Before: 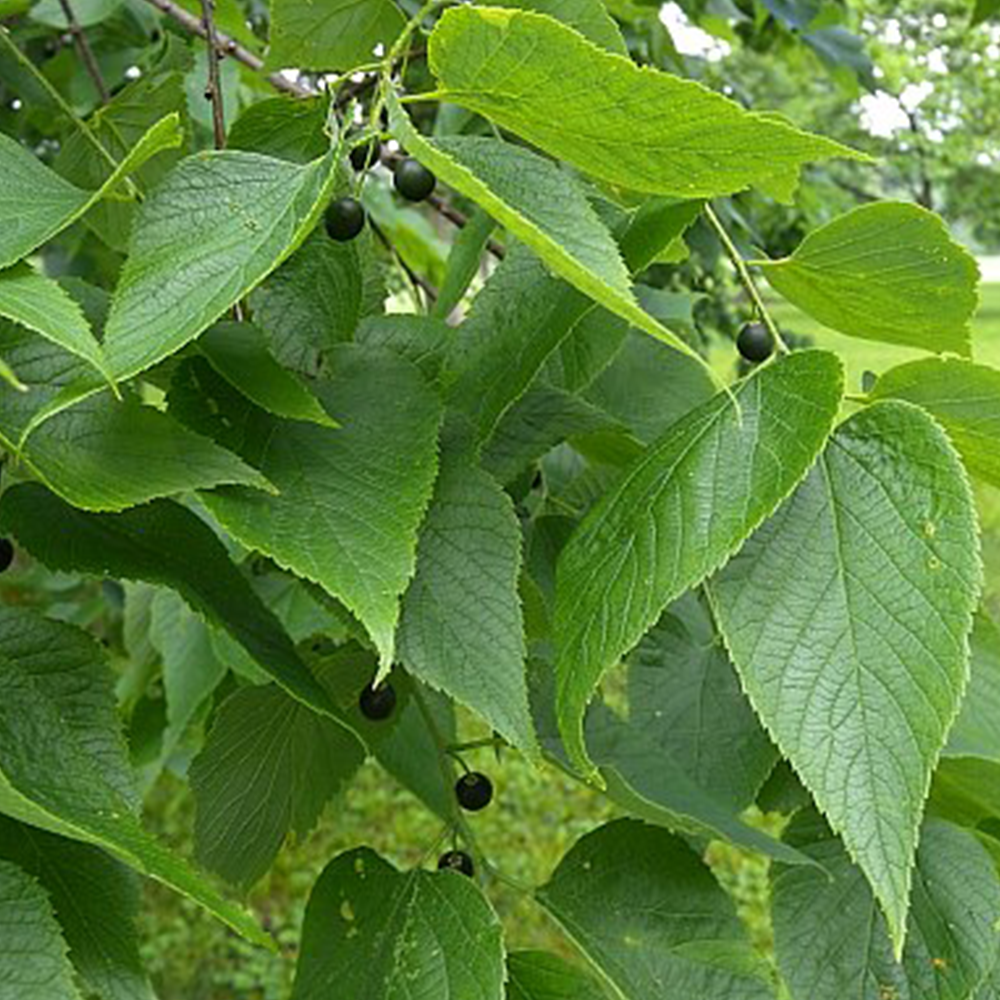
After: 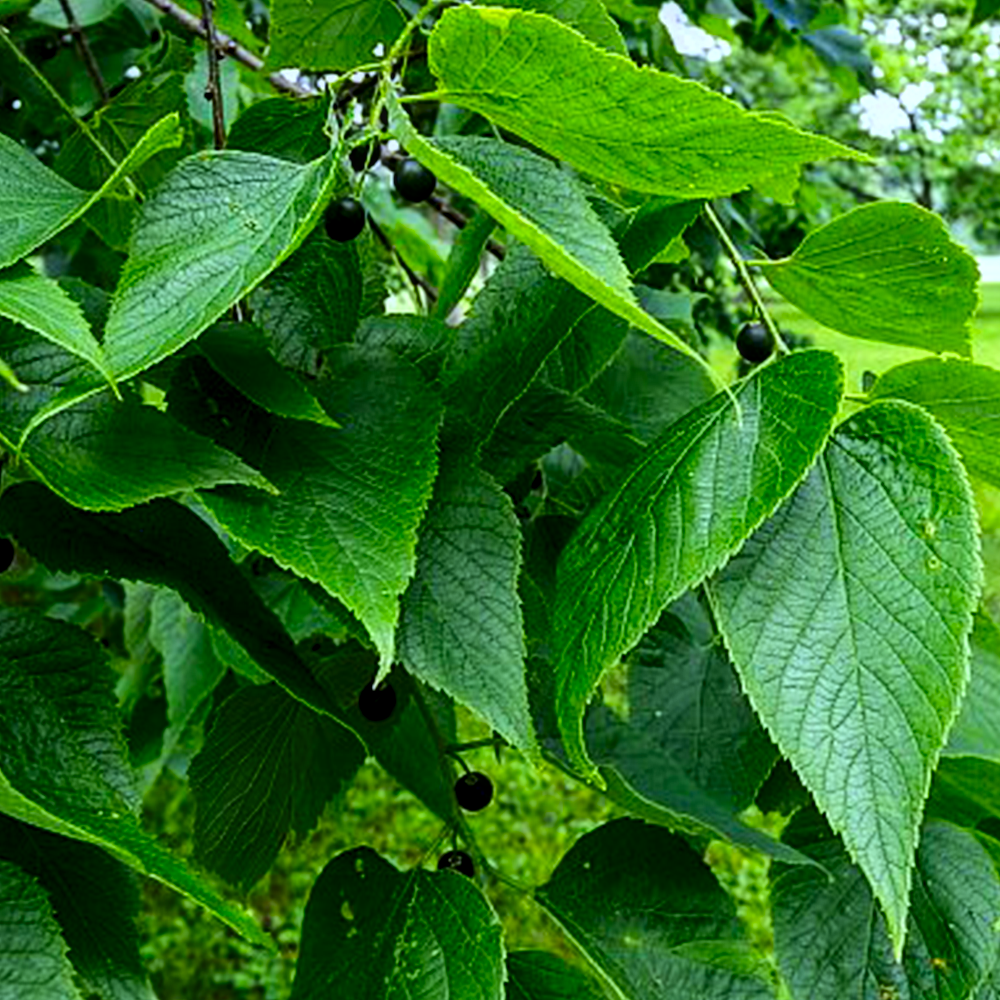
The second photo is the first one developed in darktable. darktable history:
contrast brightness saturation: brightness -0.25, saturation 0.2
levels: mode automatic, gray 50.8%
tone equalizer: -8 EV -0.417 EV, -7 EV -0.389 EV, -6 EV -0.333 EV, -5 EV -0.222 EV, -3 EV 0.222 EV, -2 EV 0.333 EV, -1 EV 0.389 EV, +0 EV 0.417 EV, edges refinement/feathering 500, mask exposure compensation -1.57 EV, preserve details no
white balance: red 0.924, blue 1.095
local contrast: on, module defaults
filmic rgb: black relative exposure -7.65 EV, white relative exposure 4.56 EV, hardness 3.61, color science v6 (2022)
